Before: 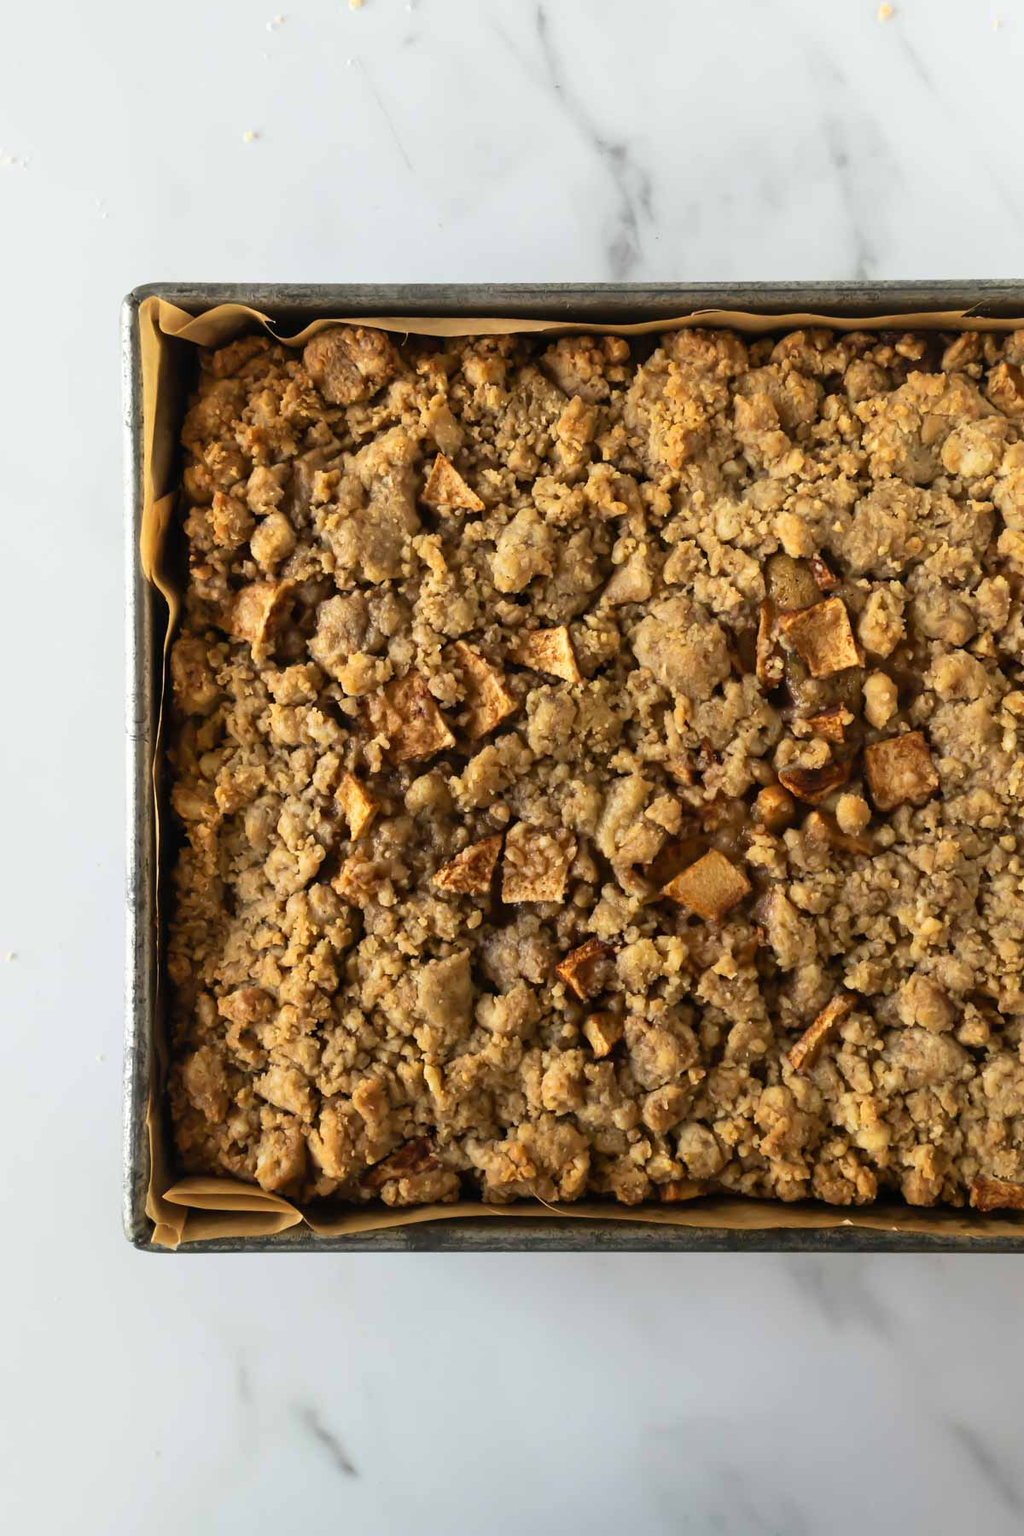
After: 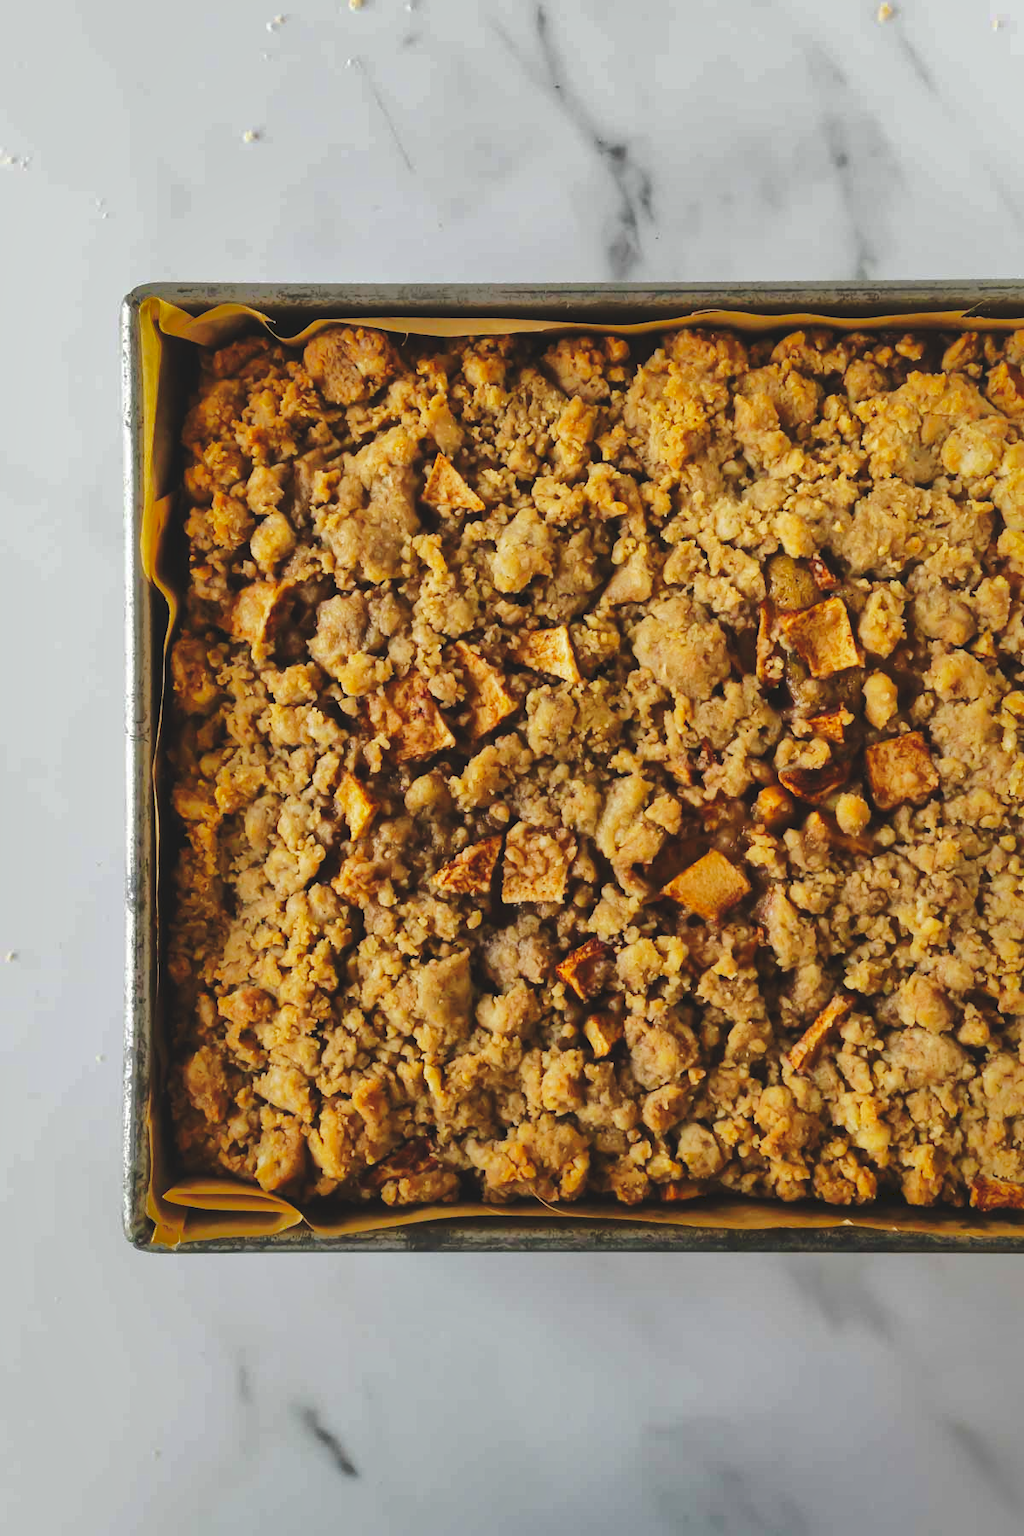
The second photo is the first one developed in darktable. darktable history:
shadows and highlights: shadows 38.43, highlights -74.54
tone curve: curves: ch0 [(0, 0) (0.003, 0.077) (0.011, 0.079) (0.025, 0.085) (0.044, 0.095) (0.069, 0.109) (0.1, 0.124) (0.136, 0.142) (0.177, 0.169) (0.224, 0.207) (0.277, 0.267) (0.335, 0.347) (0.399, 0.442) (0.468, 0.54) (0.543, 0.635) (0.623, 0.726) (0.709, 0.813) (0.801, 0.882) (0.898, 0.934) (1, 1)], preserve colors none
